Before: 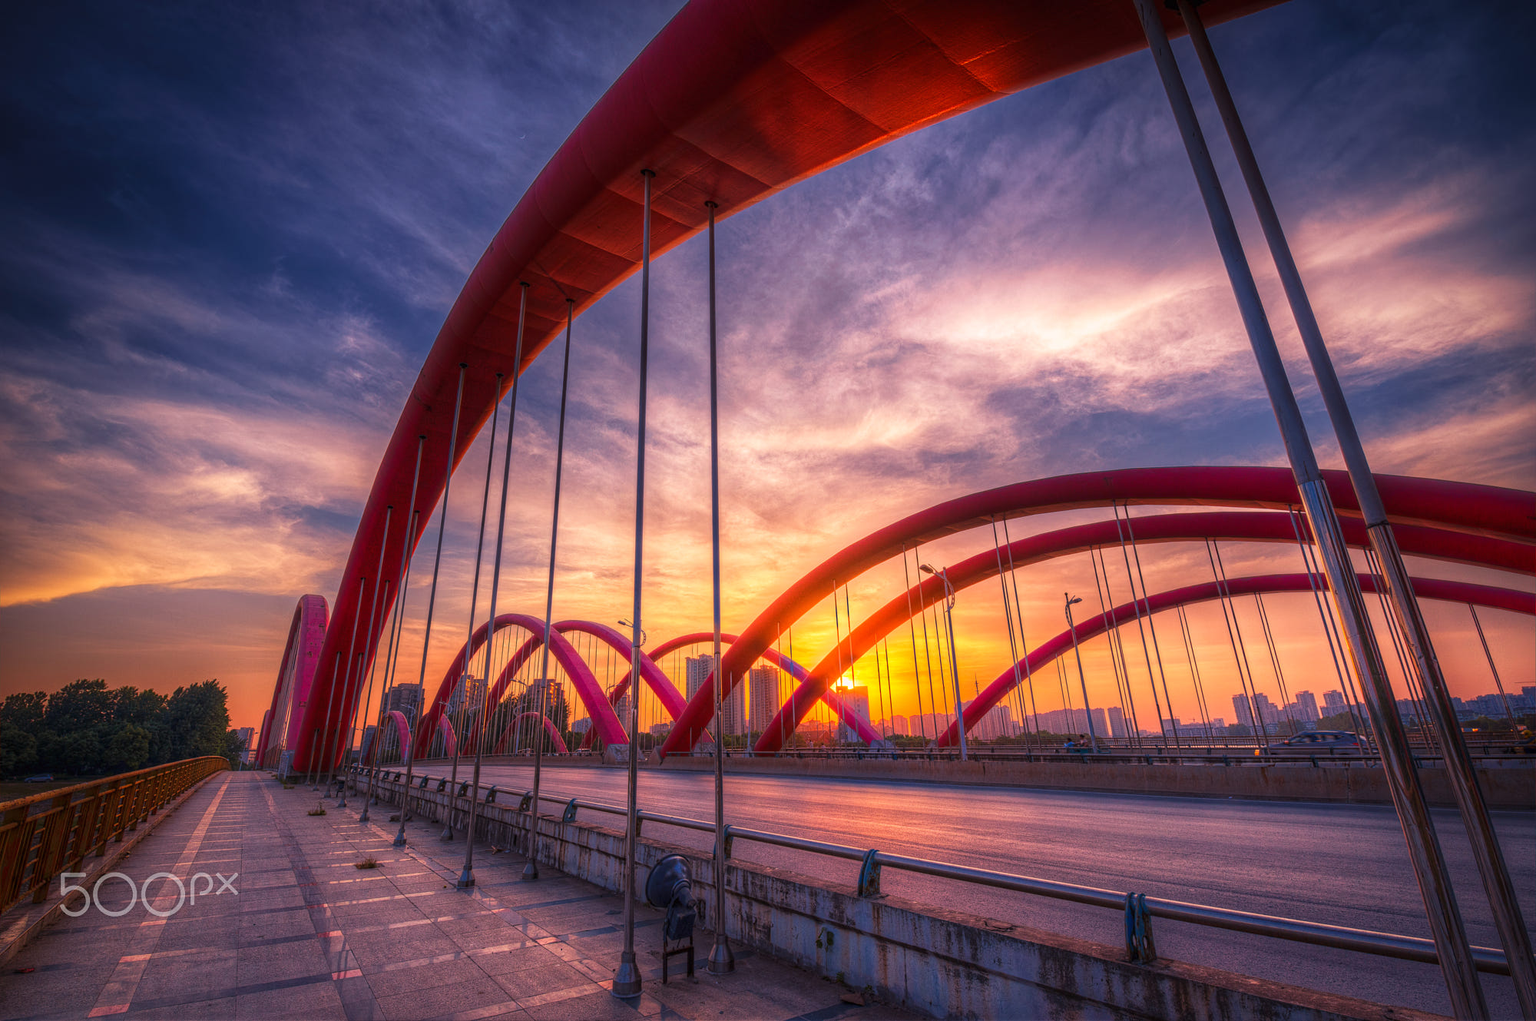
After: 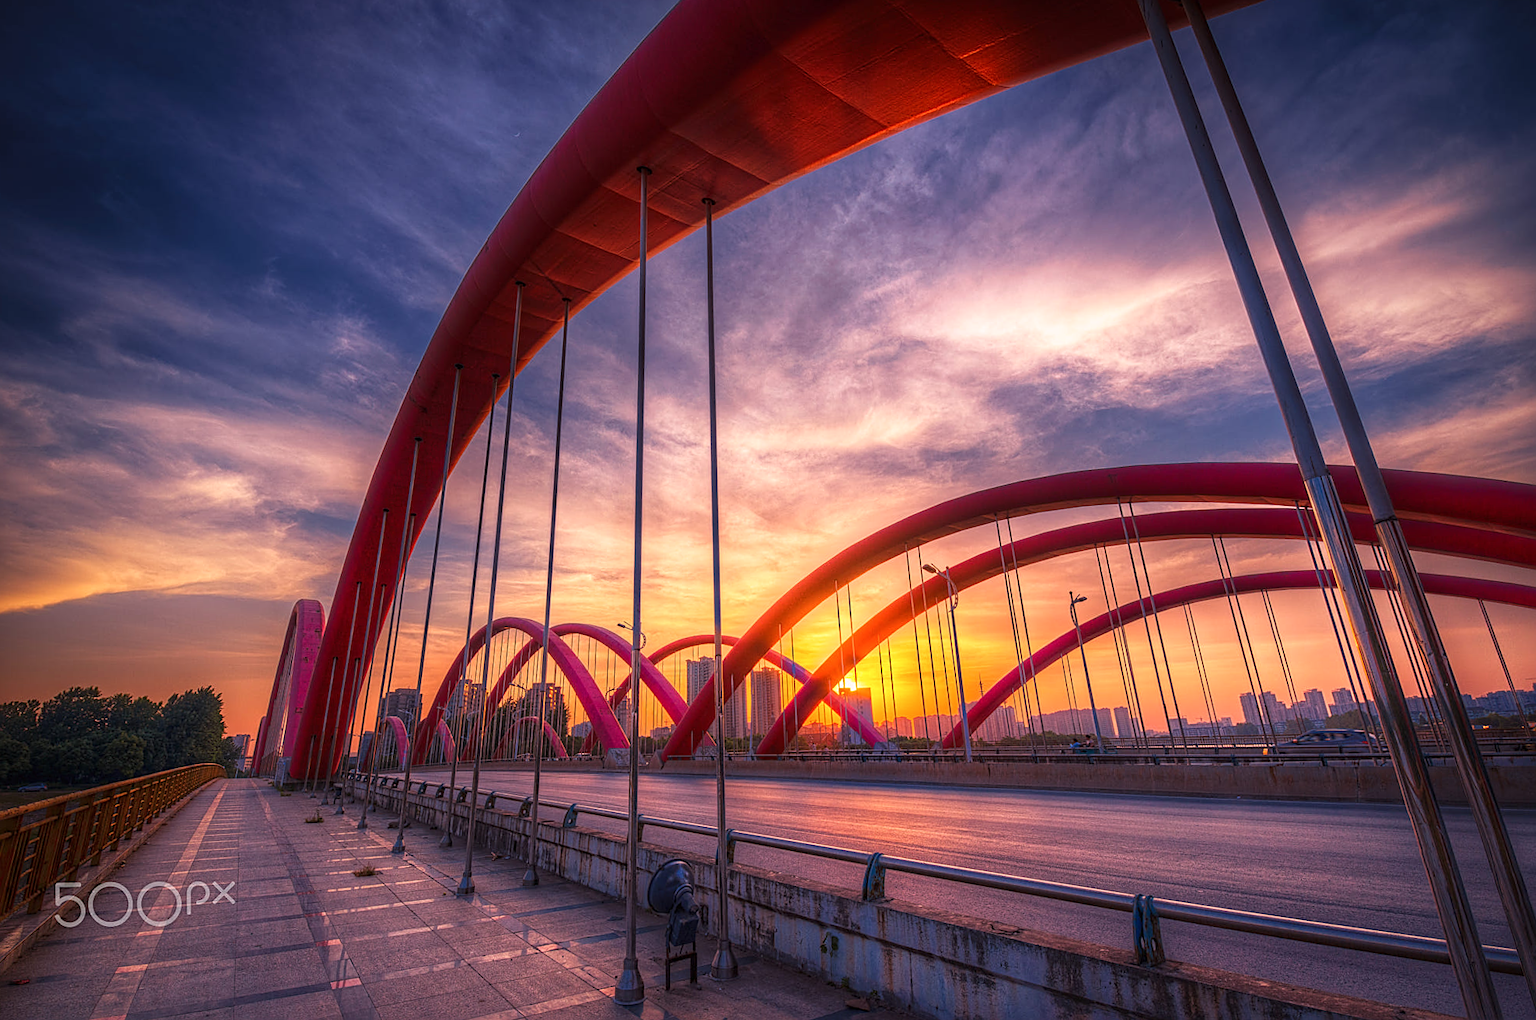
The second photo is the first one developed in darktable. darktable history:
sharpen: on, module defaults
shadows and highlights: shadows 0, highlights 40
rotate and perspective: rotation -0.45°, automatic cropping original format, crop left 0.008, crop right 0.992, crop top 0.012, crop bottom 0.988
